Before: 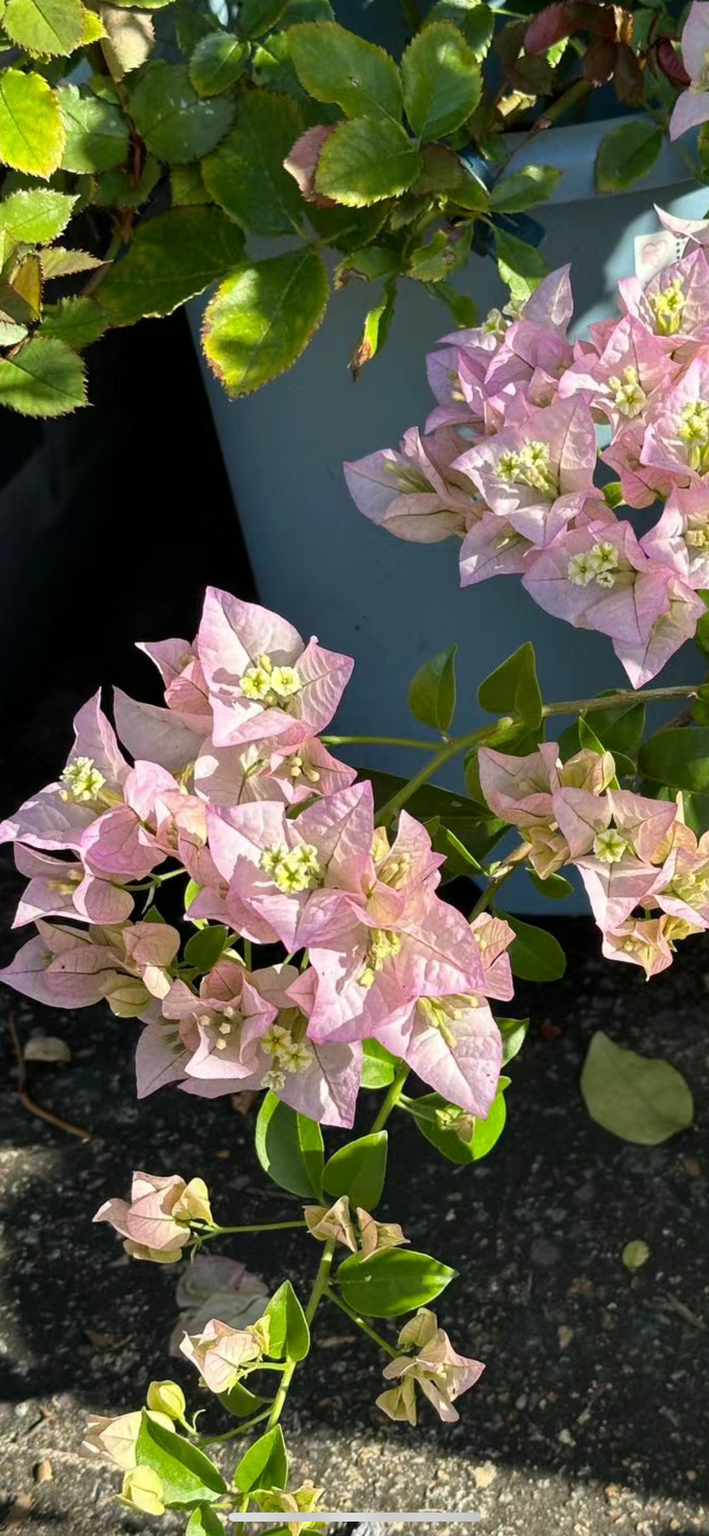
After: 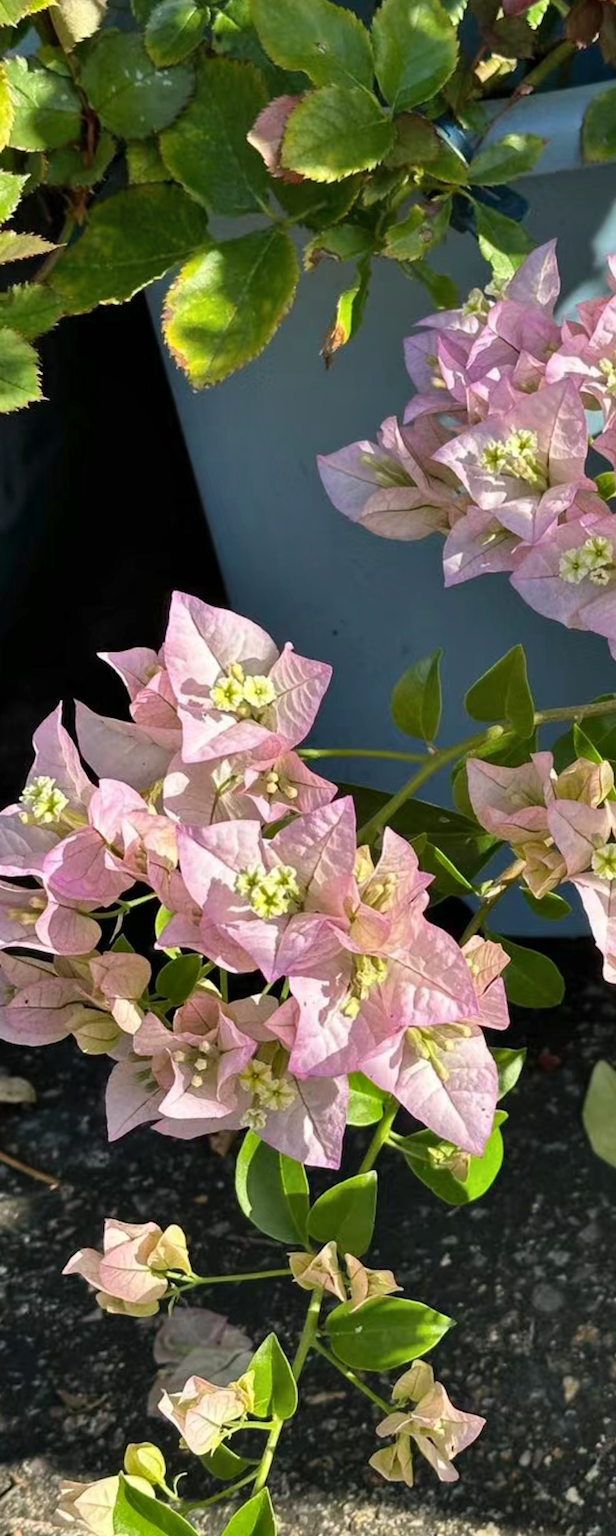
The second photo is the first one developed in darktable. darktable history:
shadows and highlights: soften with gaussian
crop and rotate: angle 1°, left 4.281%, top 0.642%, right 11.383%, bottom 2.486%
